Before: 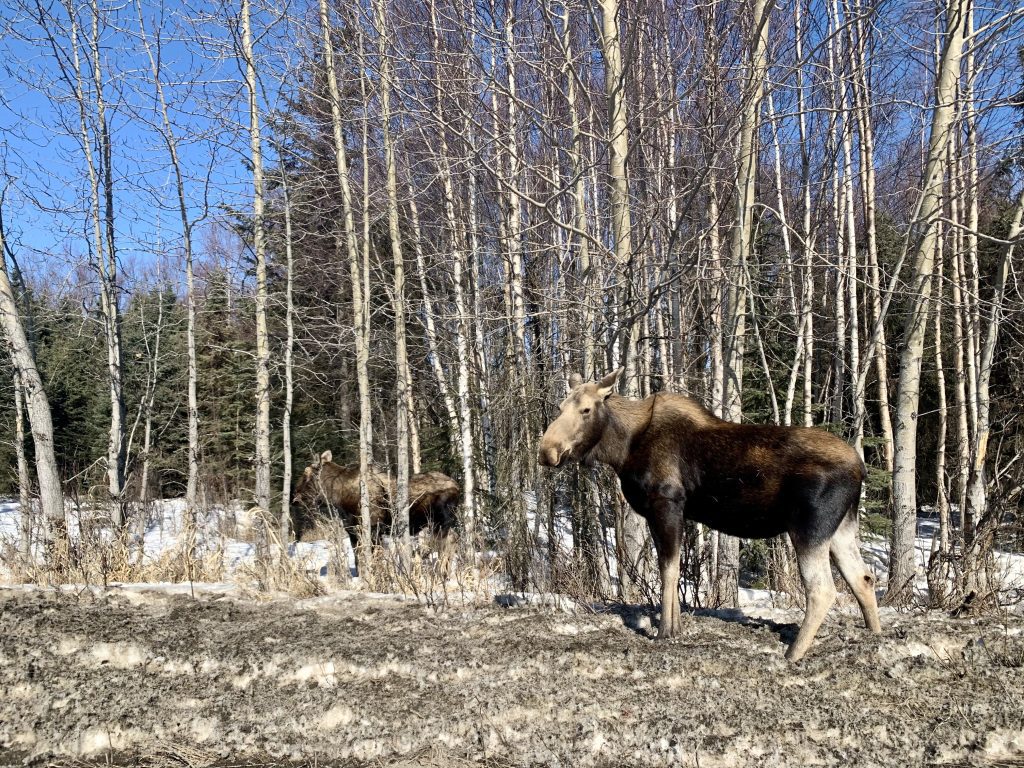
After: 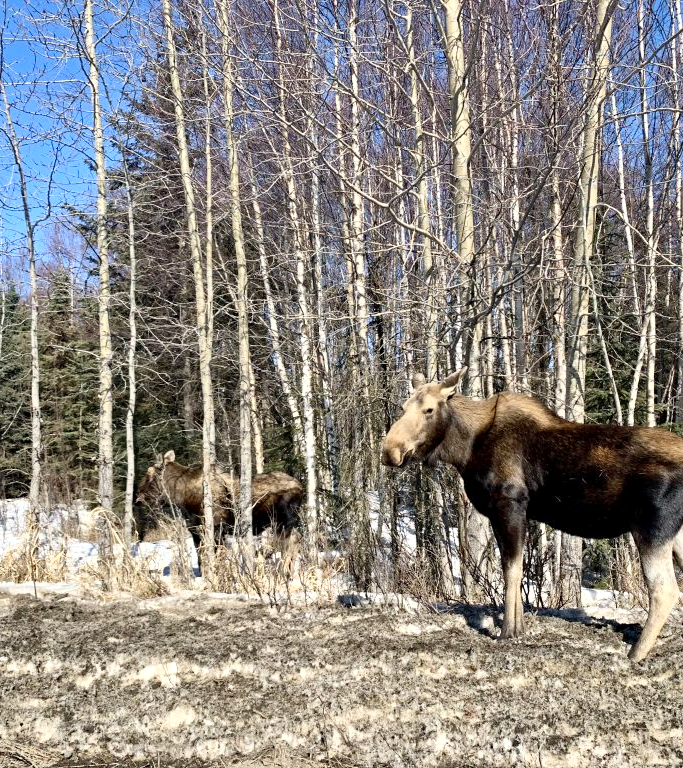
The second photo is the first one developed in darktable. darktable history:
tone curve: curves: ch0 [(0, 0) (0.389, 0.458) (0.745, 0.82) (0.849, 0.917) (0.919, 0.969) (1, 1)]; ch1 [(0, 0) (0.437, 0.404) (0.5, 0.5) (0.529, 0.55) (0.58, 0.6) (0.616, 0.649) (1, 1)]; ch2 [(0, 0) (0.442, 0.428) (0.5, 0.5) (0.525, 0.543) (0.585, 0.62) (1, 1)], color space Lab, linked channels, preserve colors none
haze removal: compatibility mode true, adaptive false
shadows and highlights: shadows 31.55, highlights -32.19, highlights color adjustment 32.16%, soften with gaussian
crop: left 15.369%, right 17.918%
local contrast: mode bilateral grid, contrast 20, coarseness 50, detail 119%, midtone range 0.2
